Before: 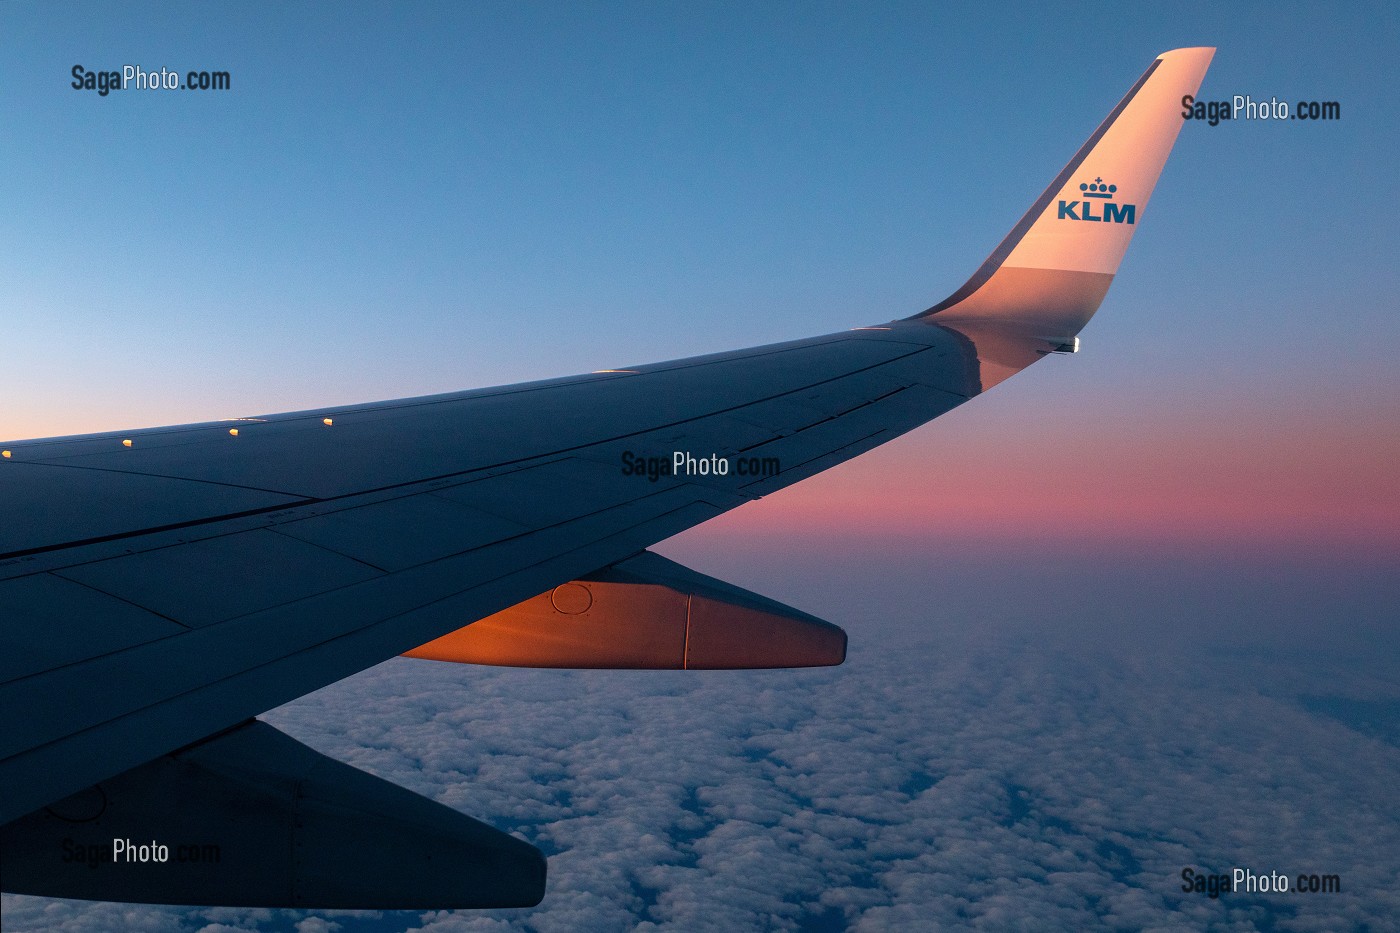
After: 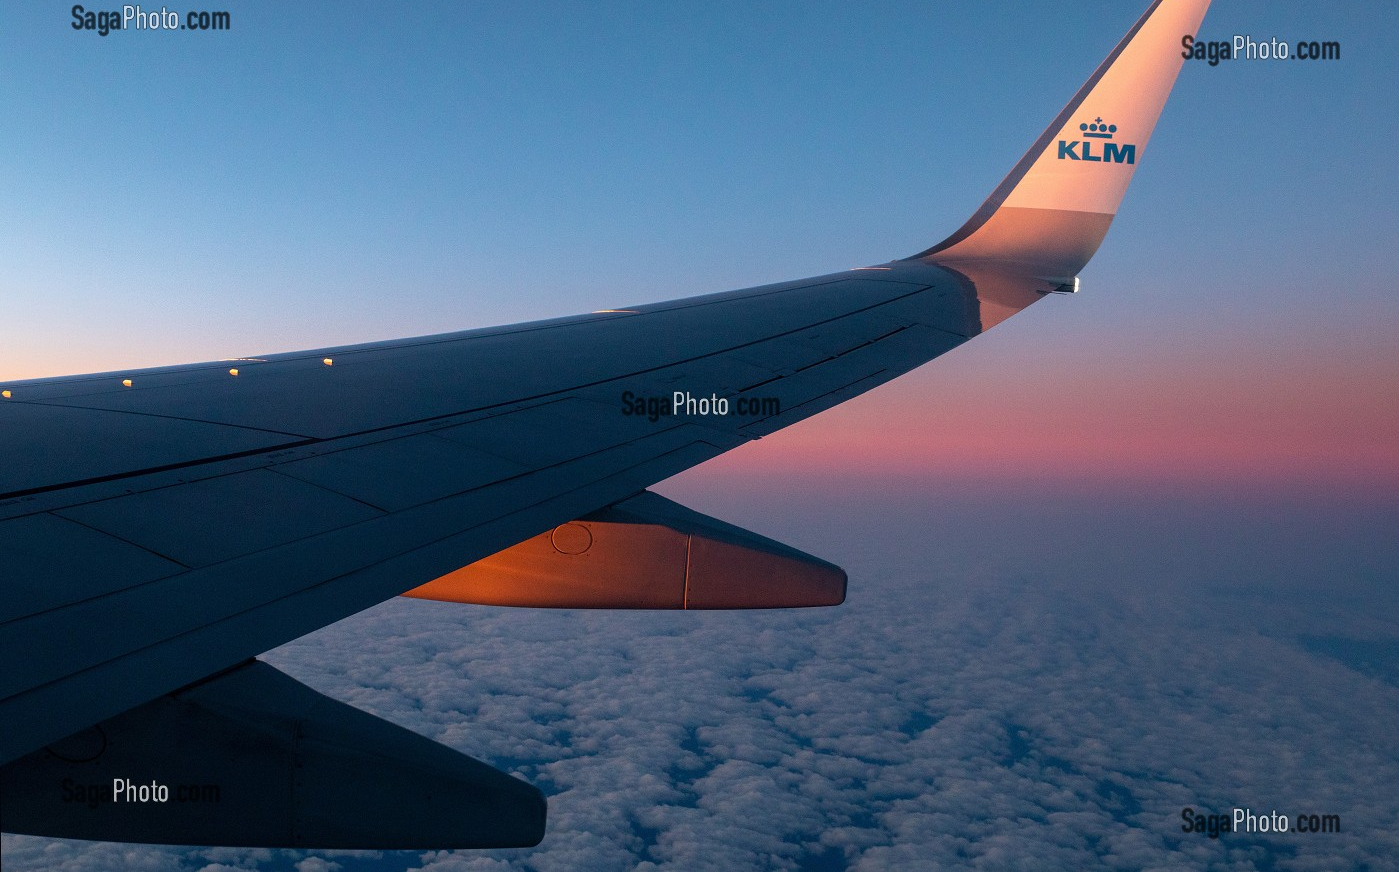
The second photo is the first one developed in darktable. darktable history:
crop and rotate: top 6.538%
